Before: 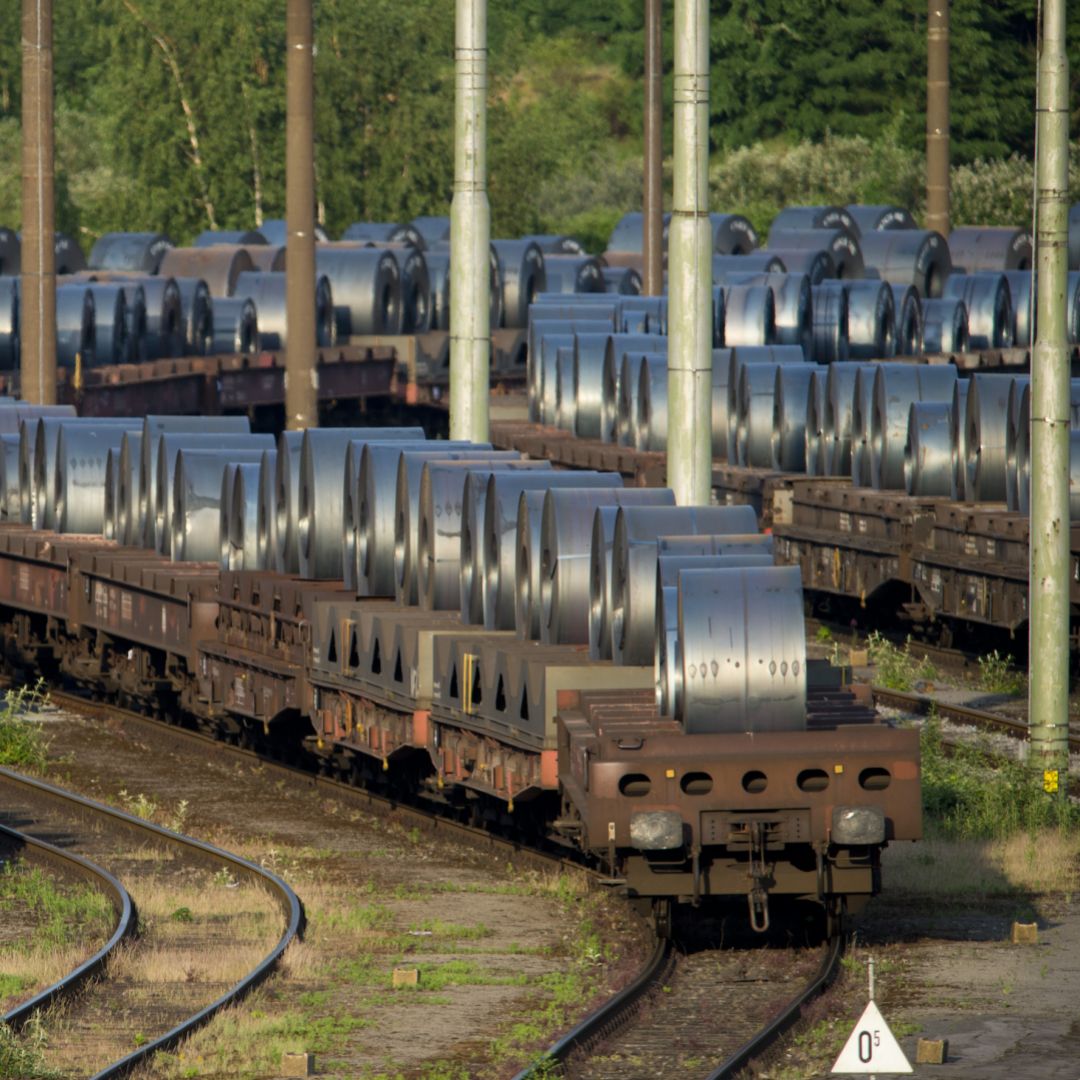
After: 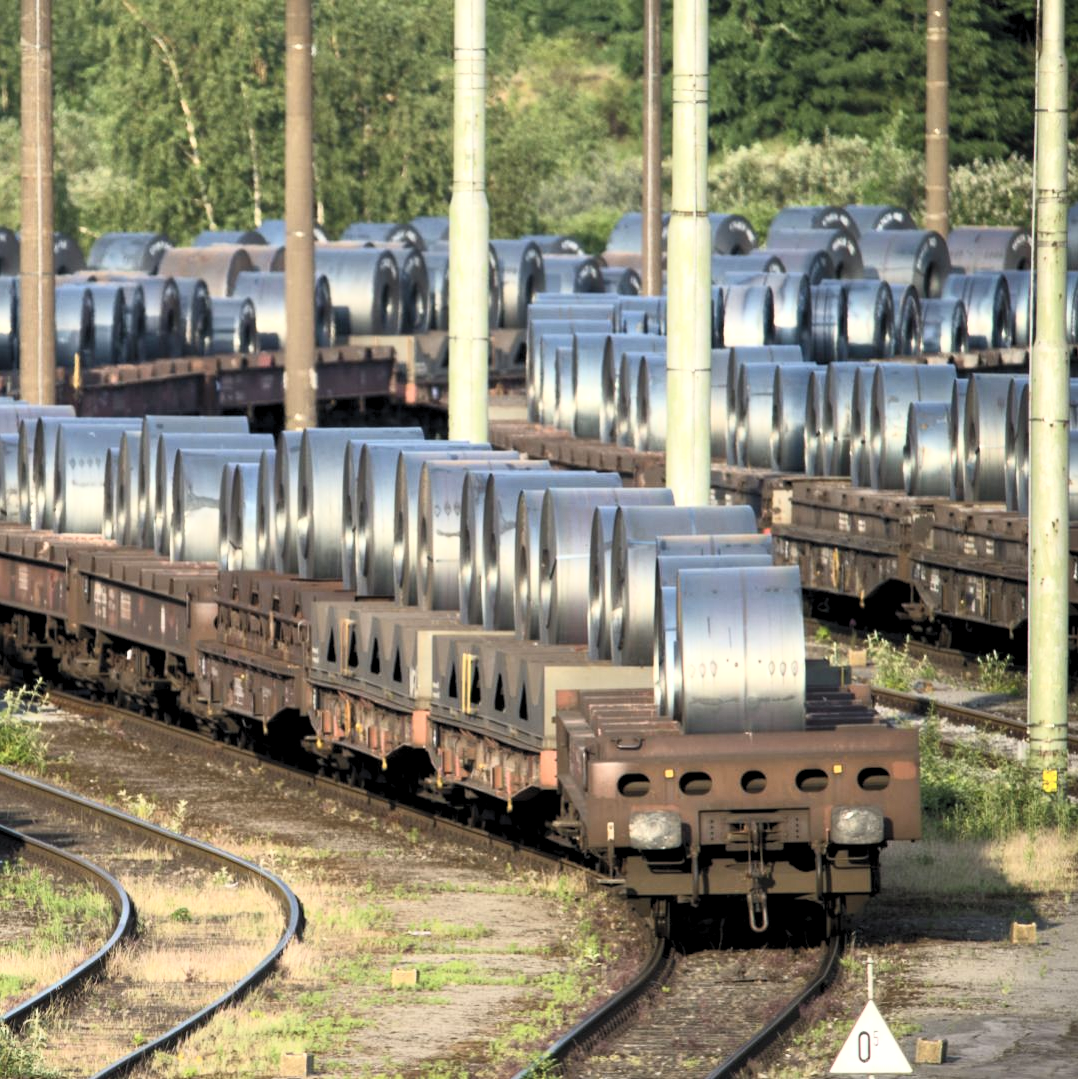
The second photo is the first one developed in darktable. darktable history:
crop: left 0.108%
contrast brightness saturation: contrast 0.388, brightness 0.51
levels: levels [0.073, 0.497, 0.972]
